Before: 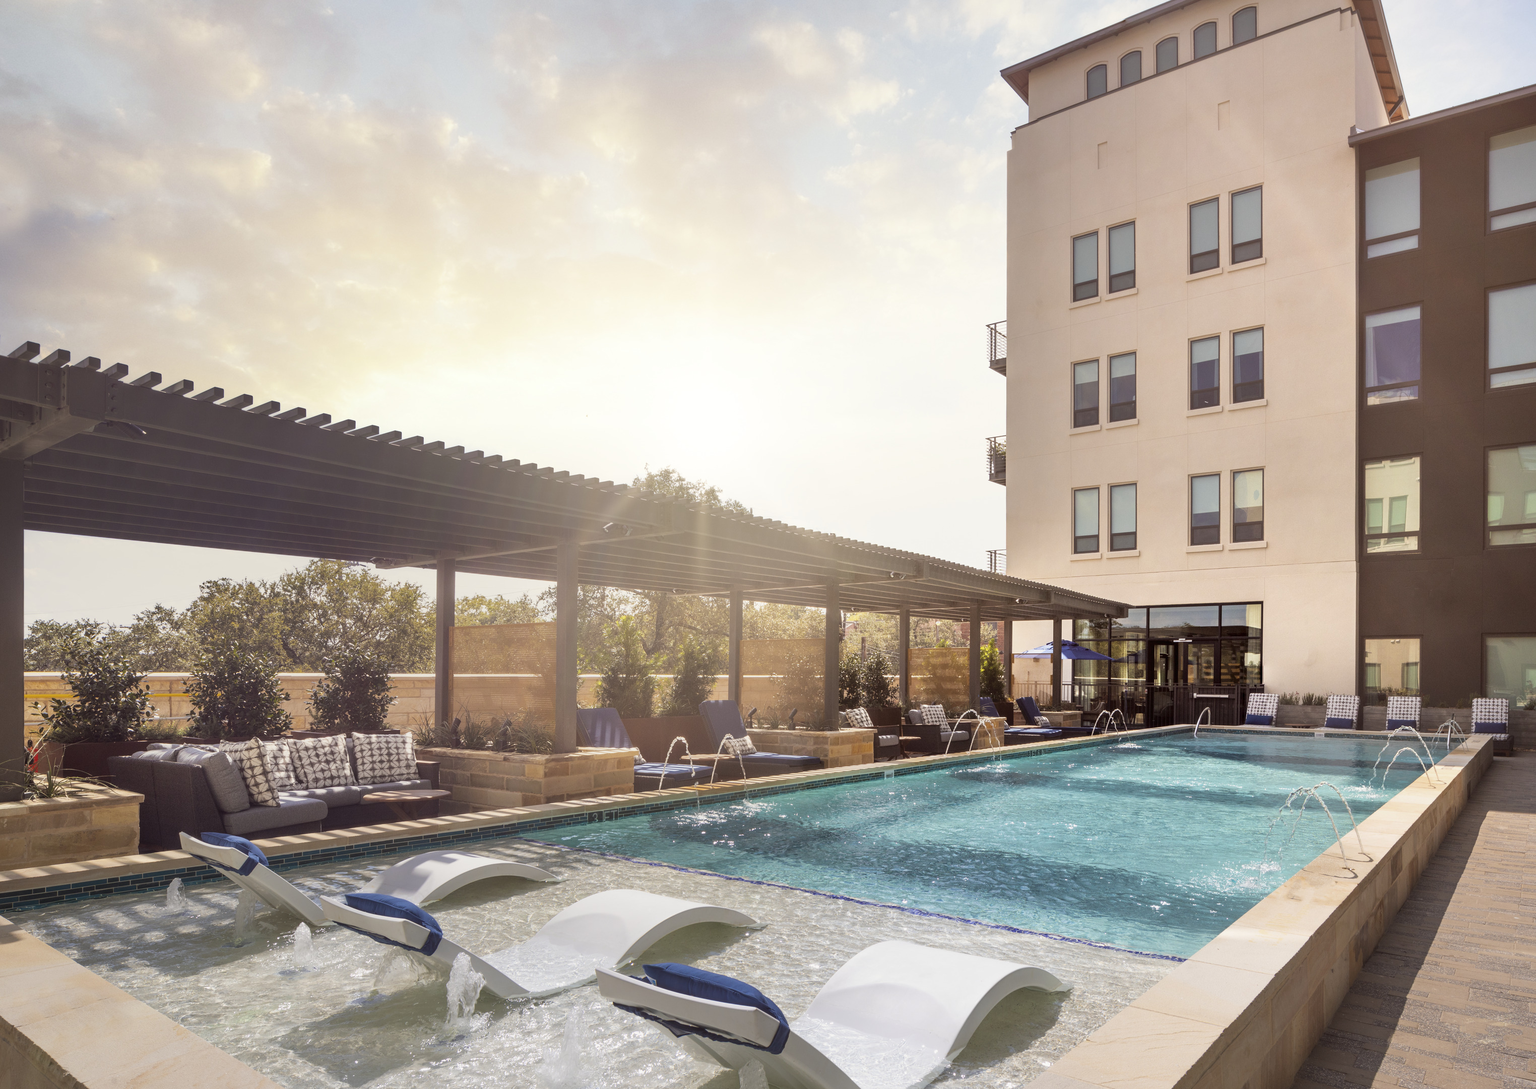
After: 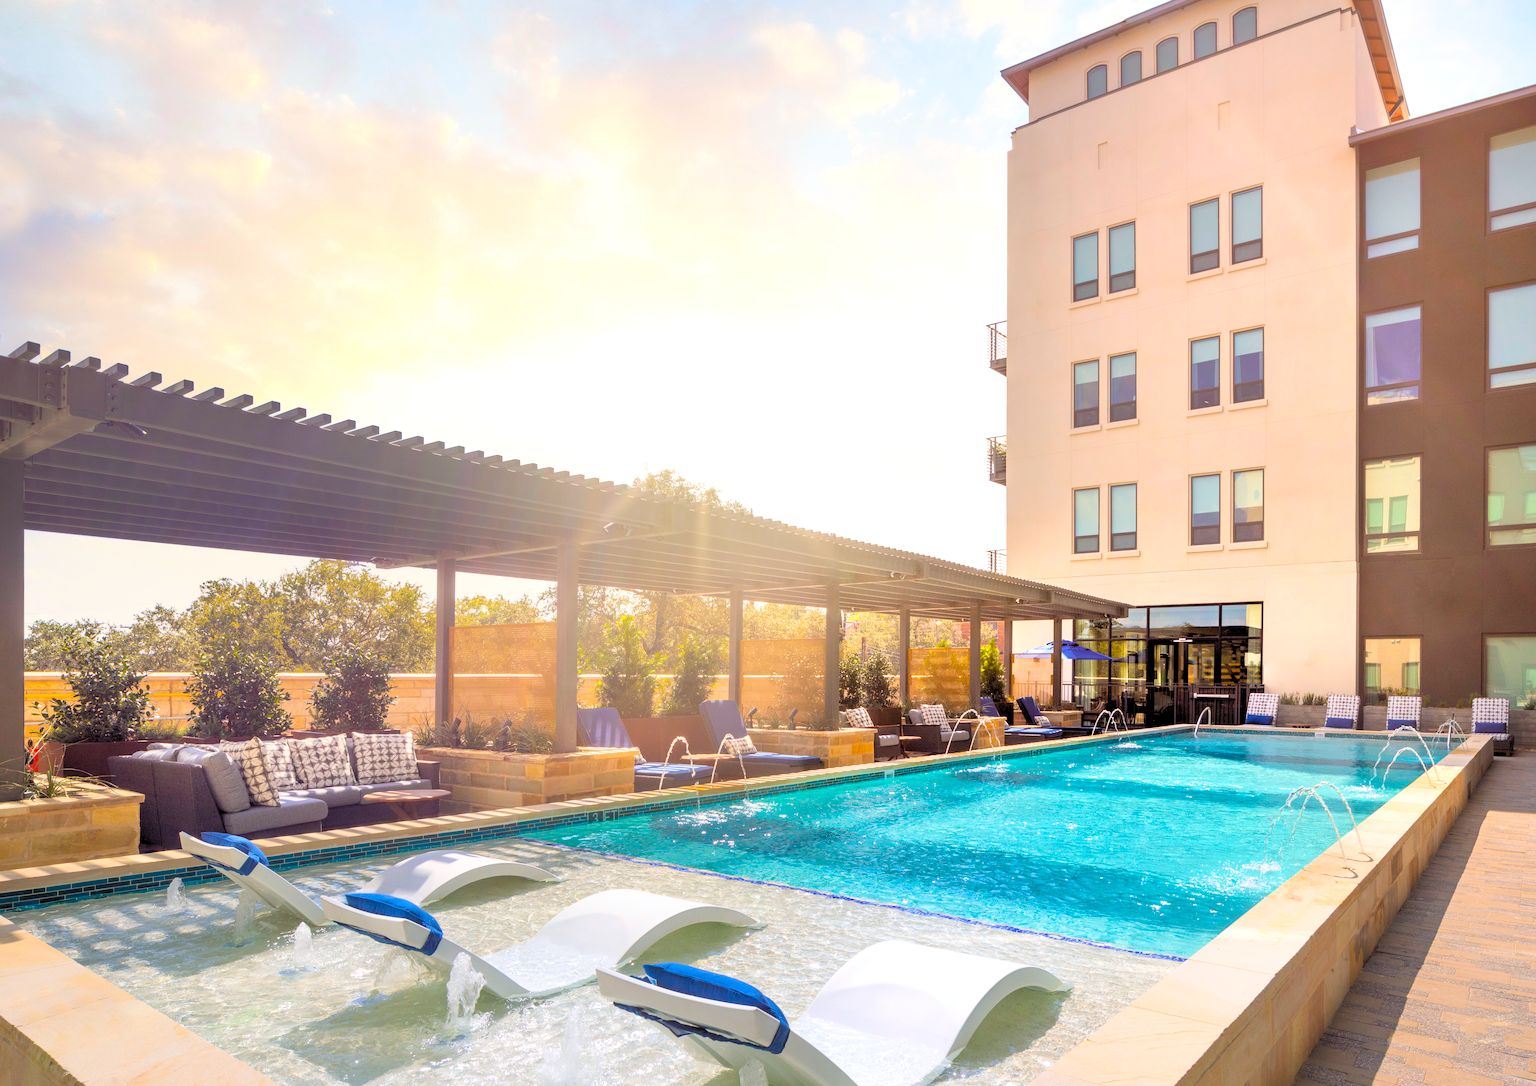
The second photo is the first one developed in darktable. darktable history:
crop: top 0.029%, bottom 0.115%
color balance rgb: power › luminance -7.8%, power › chroma 1.114%, power › hue 216.93°, highlights gain › luminance 15.071%, global offset › luminance 0.284%, perceptual saturation grading › global saturation 25.258%, global vibrance 34.429%
levels: levels [0.072, 0.414, 0.976]
